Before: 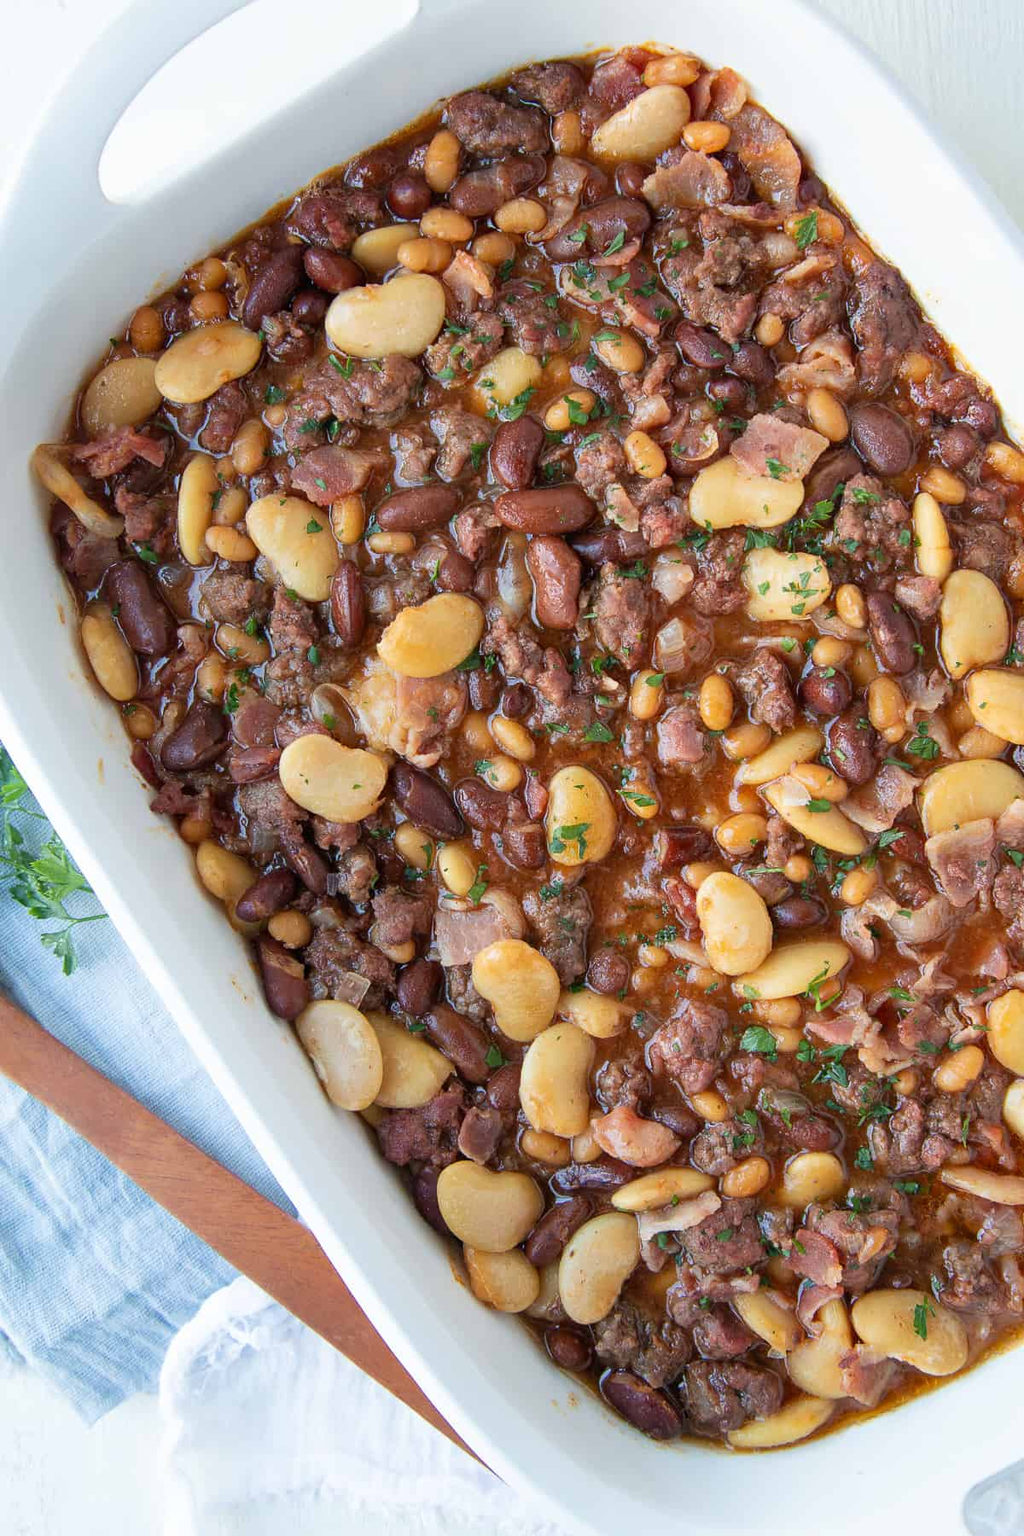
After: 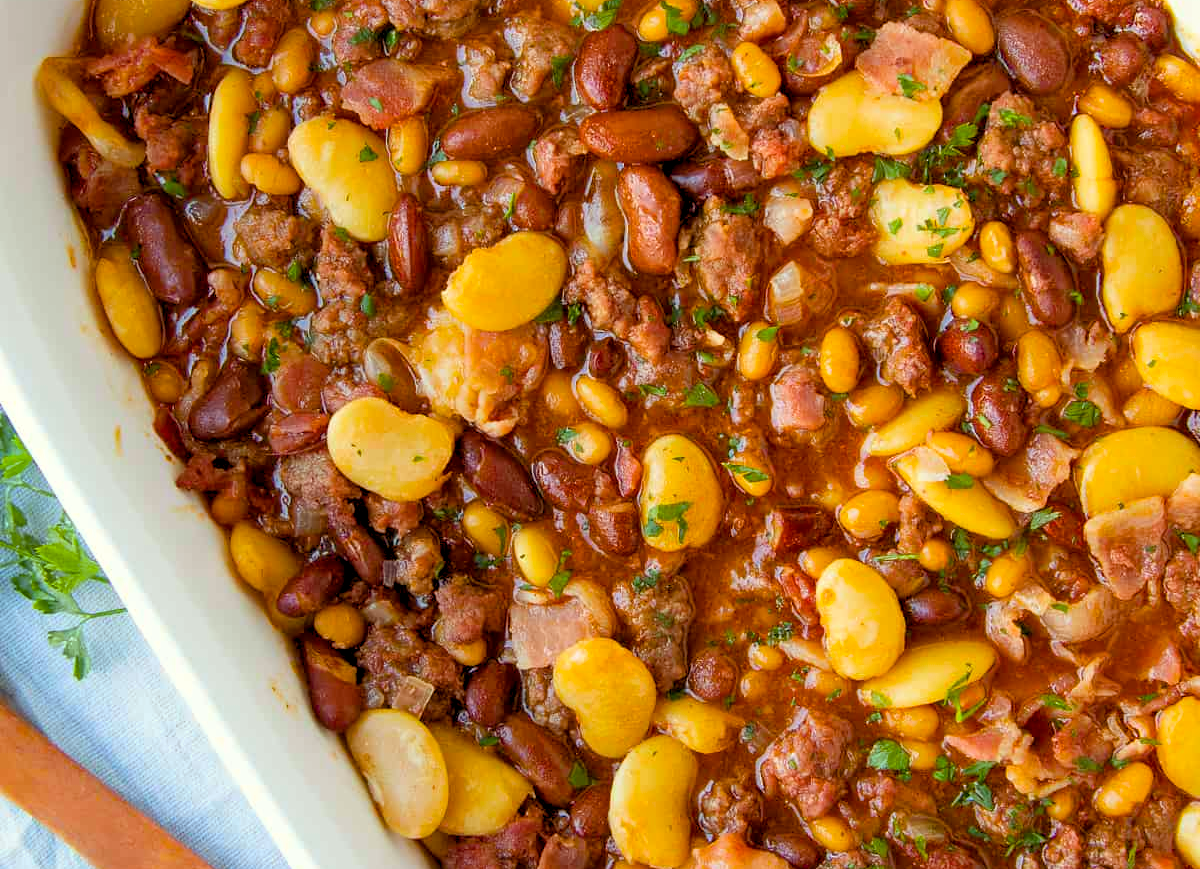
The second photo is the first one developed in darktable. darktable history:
tone equalizer: edges refinement/feathering 500, mask exposure compensation -1.57 EV, preserve details no
crop and rotate: top 25.765%, bottom 25.949%
color balance rgb: power › luminance 9.912%, power › chroma 2.818%, power › hue 59.17°, global offset › luminance -0.502%, perceptual saturation grading › global saturation 39.896%
